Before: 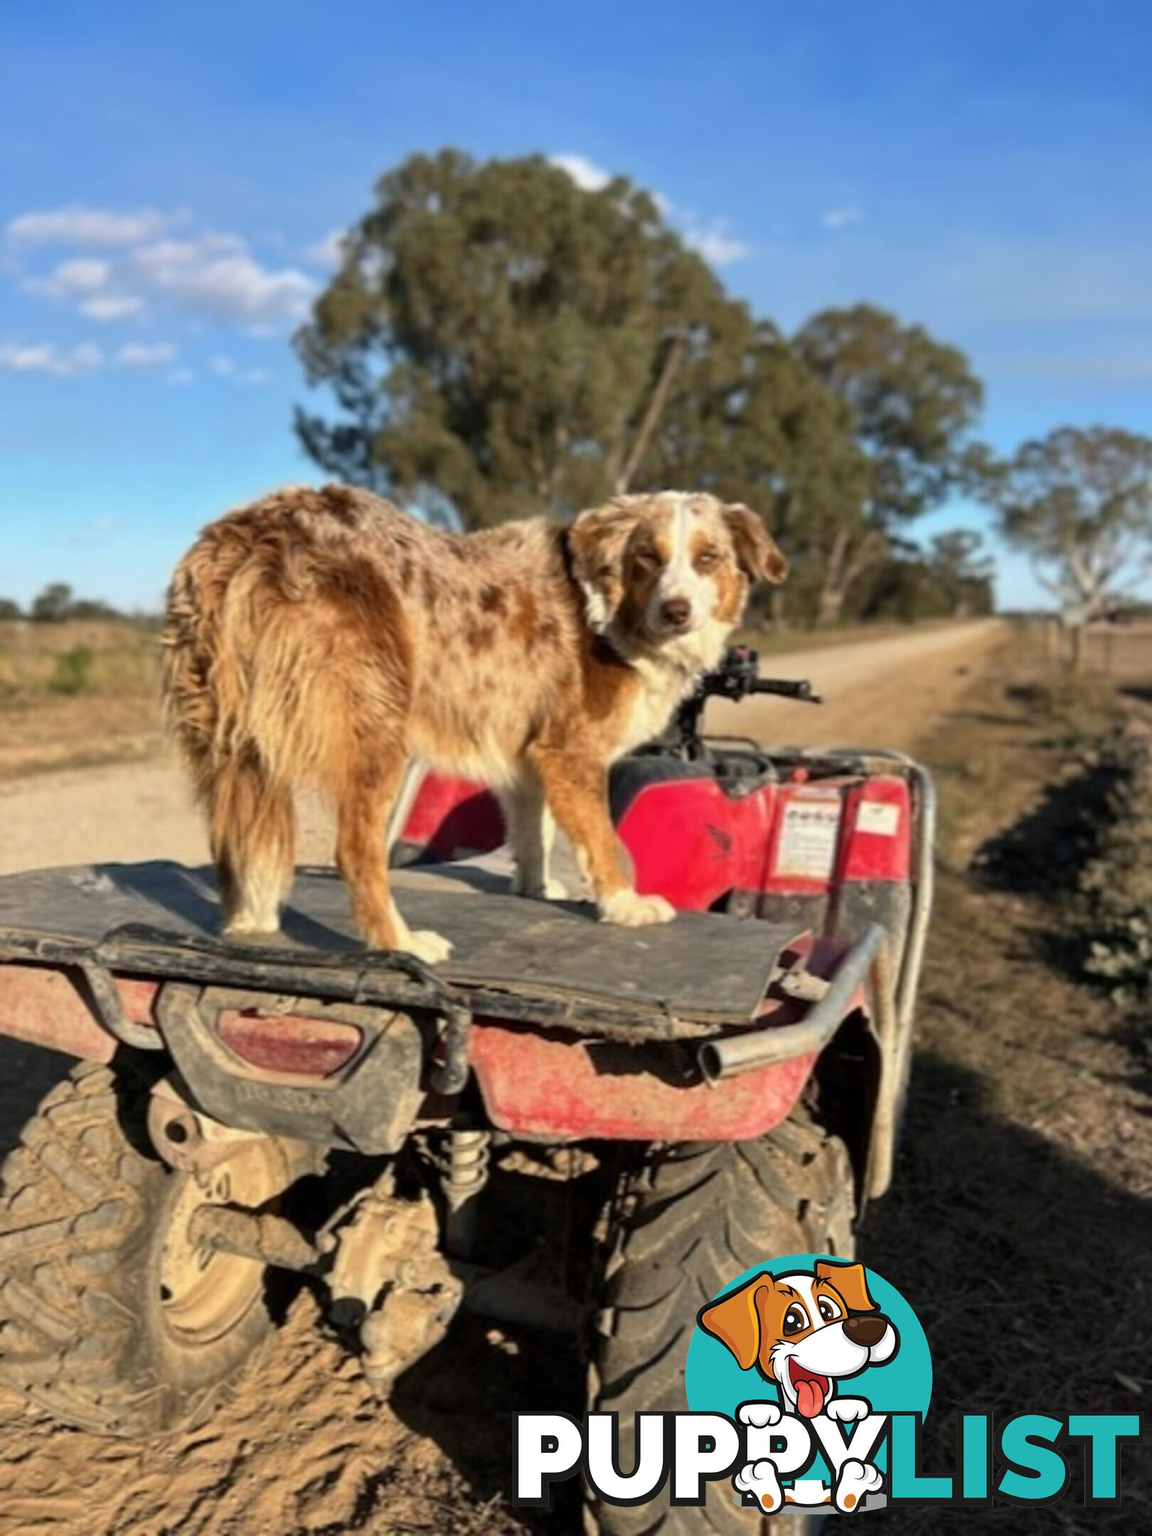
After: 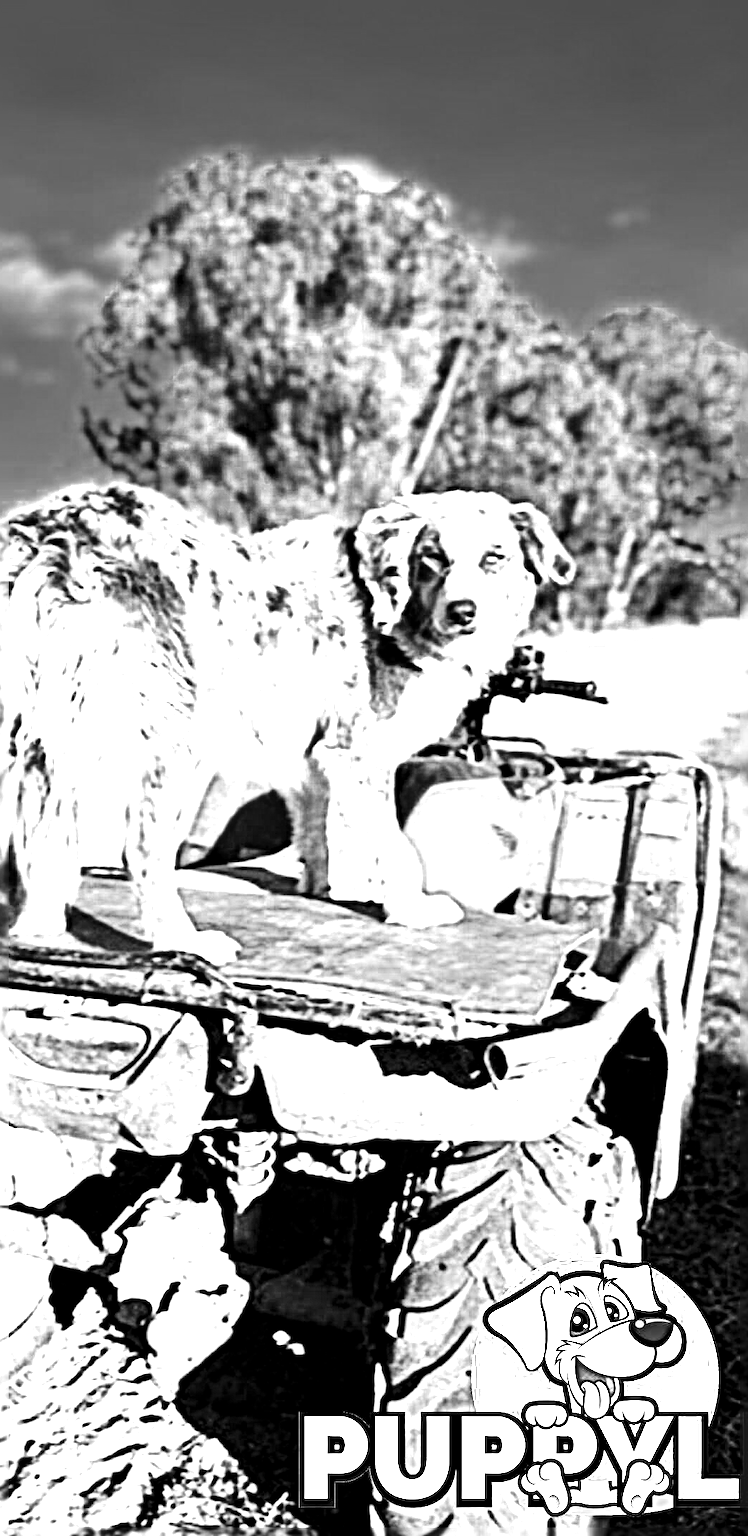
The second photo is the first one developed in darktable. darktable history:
base curve: curves: ch0 [(0, 0) (0.032, 0.025) (0.121, 0.166) (0.206, 0.329) (0.605, 0.79) (1, 1)]
color zones: curves: ch0 [(0, 0.554) (0.146, 0.662) (0.293, 0.86) (0.503, 0.774) (0.637, 0.106) (0.74, 0.072) (0.866, 0.488) (0.998, 0.569)]; ch1 [(0, 0) (0.143, 0) (0.286, 0) (0.429, 0) (0.571, 0) (0.714, 0) (0.857, 0)]
crop and rotate: left 18.613%, right 16.411%
exposure: exposure 0.734 EV, compensate highlight preservation false
sharpen: radius 6.26, amount 1.807, threshold 0.034
